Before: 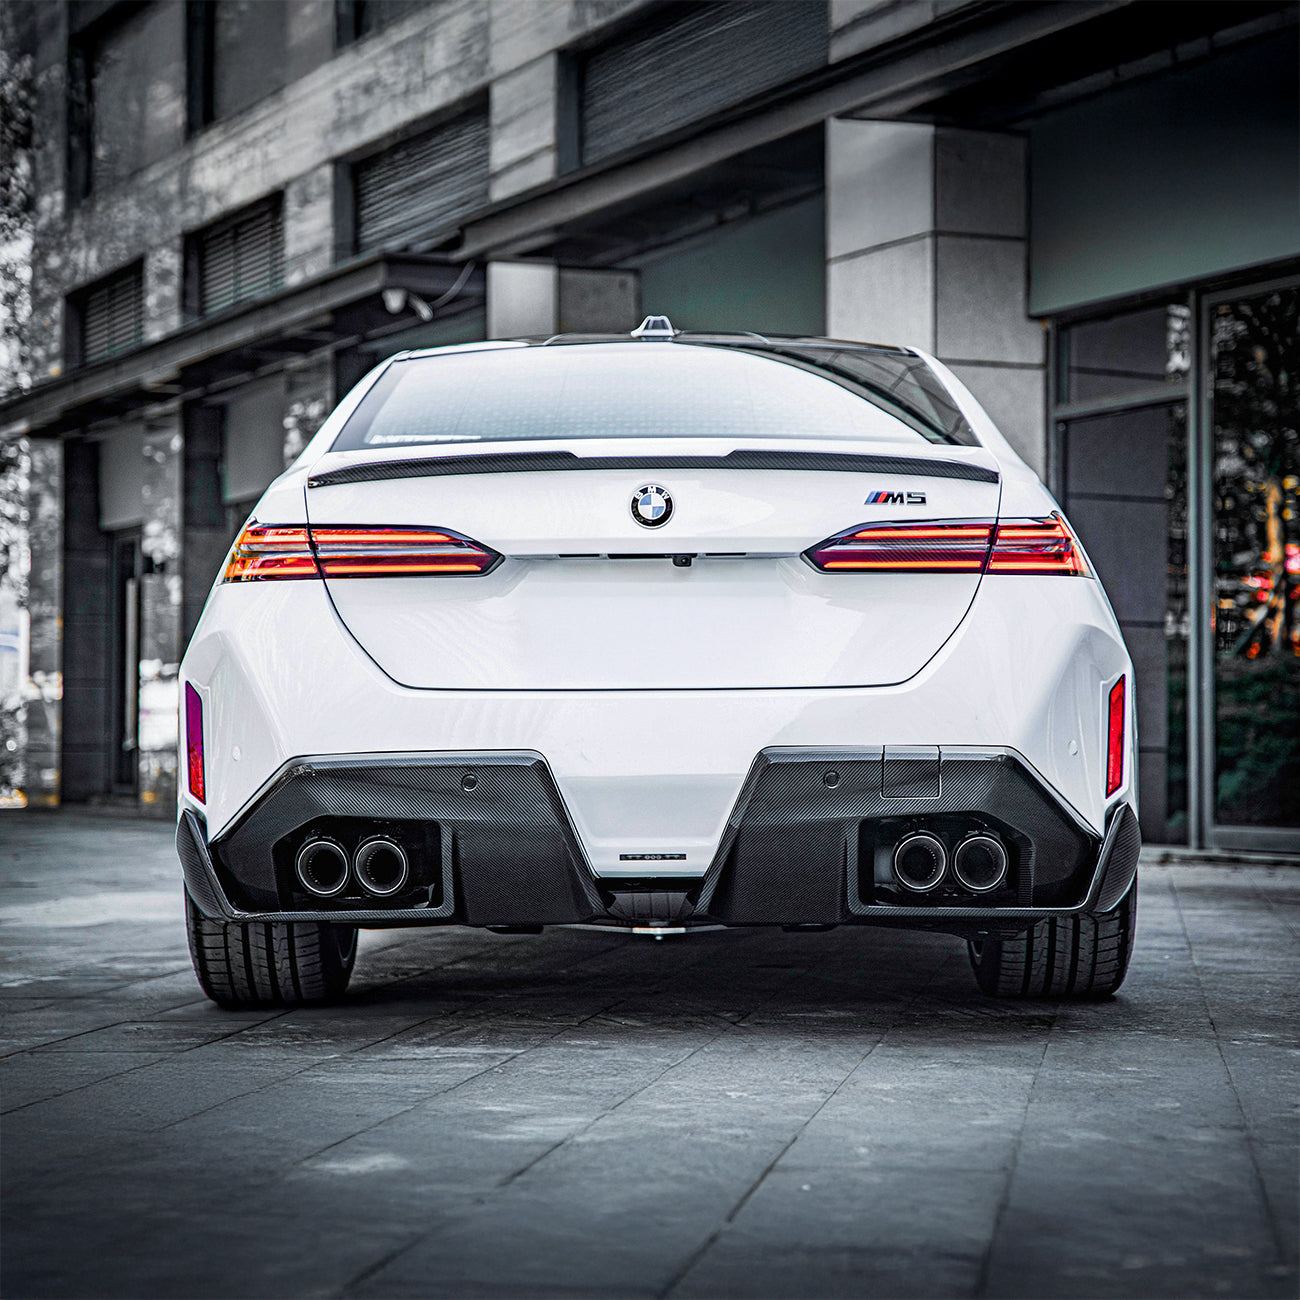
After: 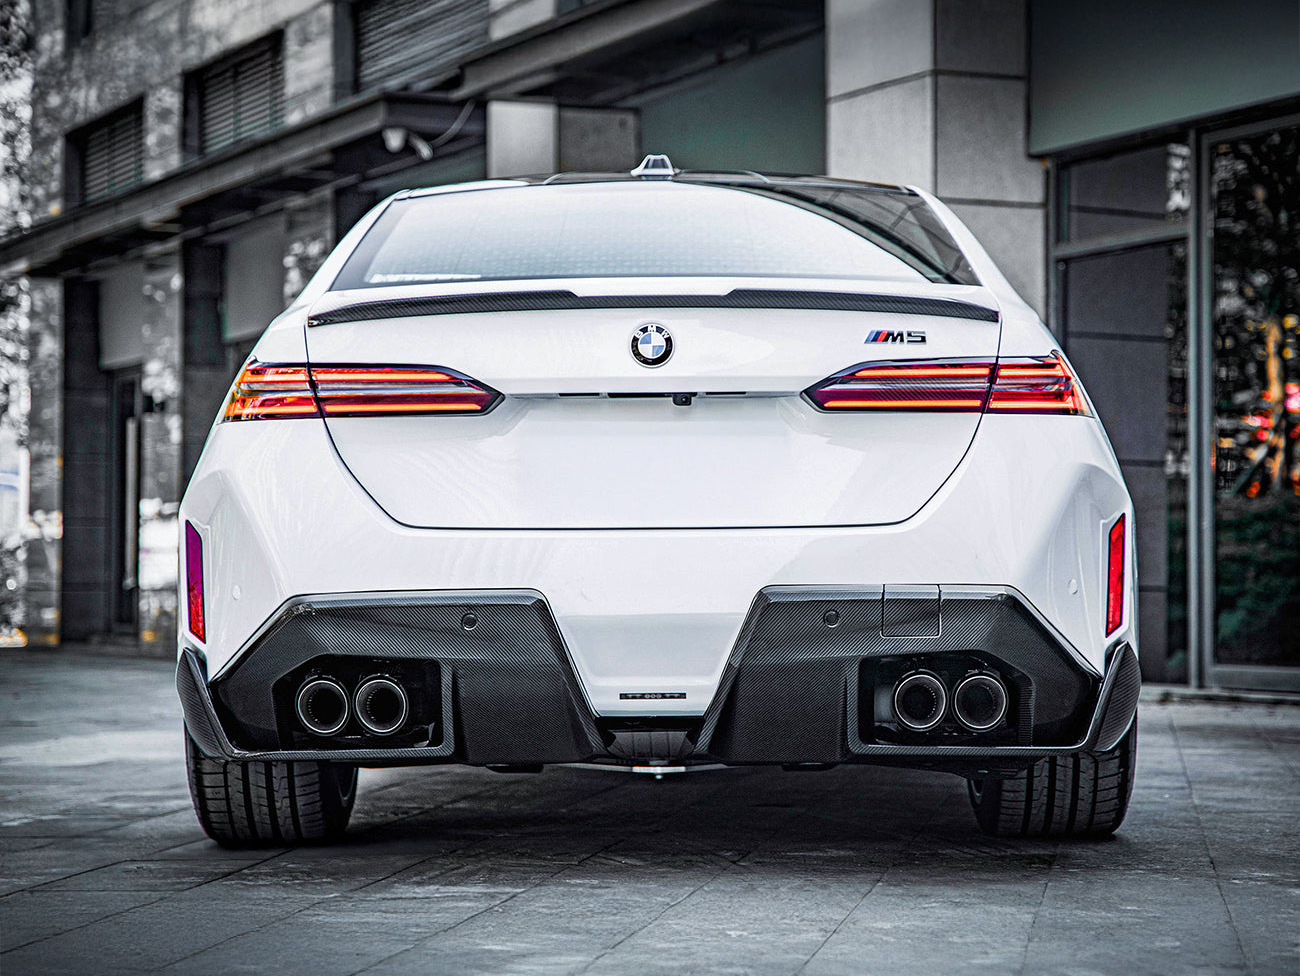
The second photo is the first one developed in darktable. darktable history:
crop and rotate: top 12.444%, bottom 12.402%
